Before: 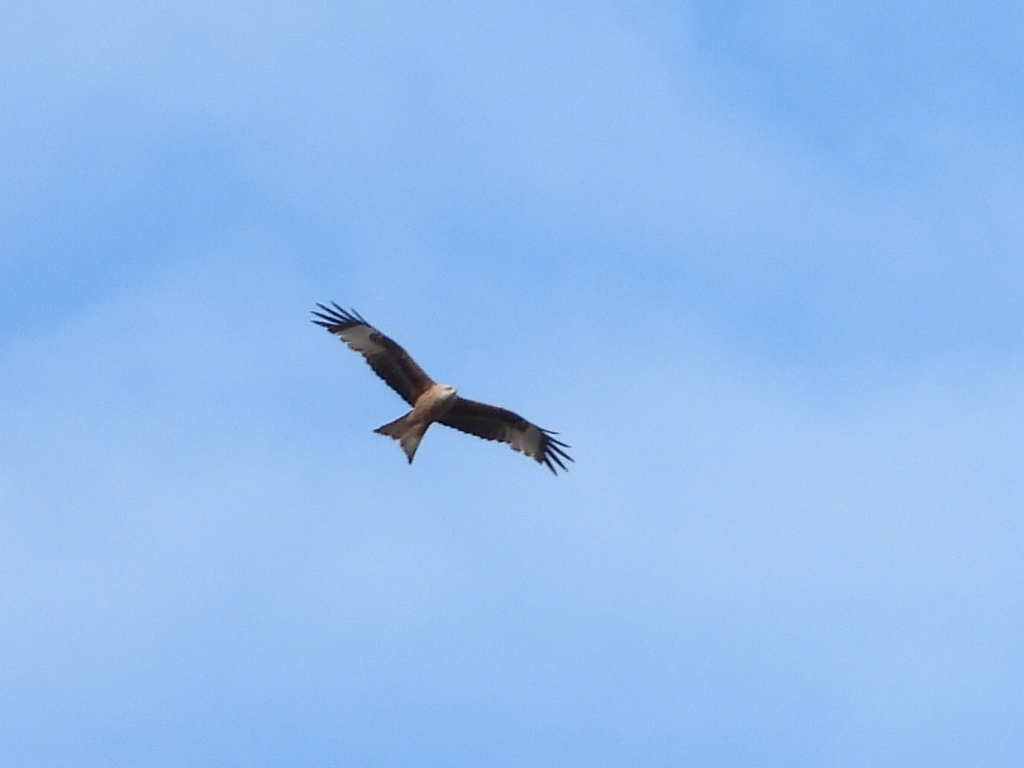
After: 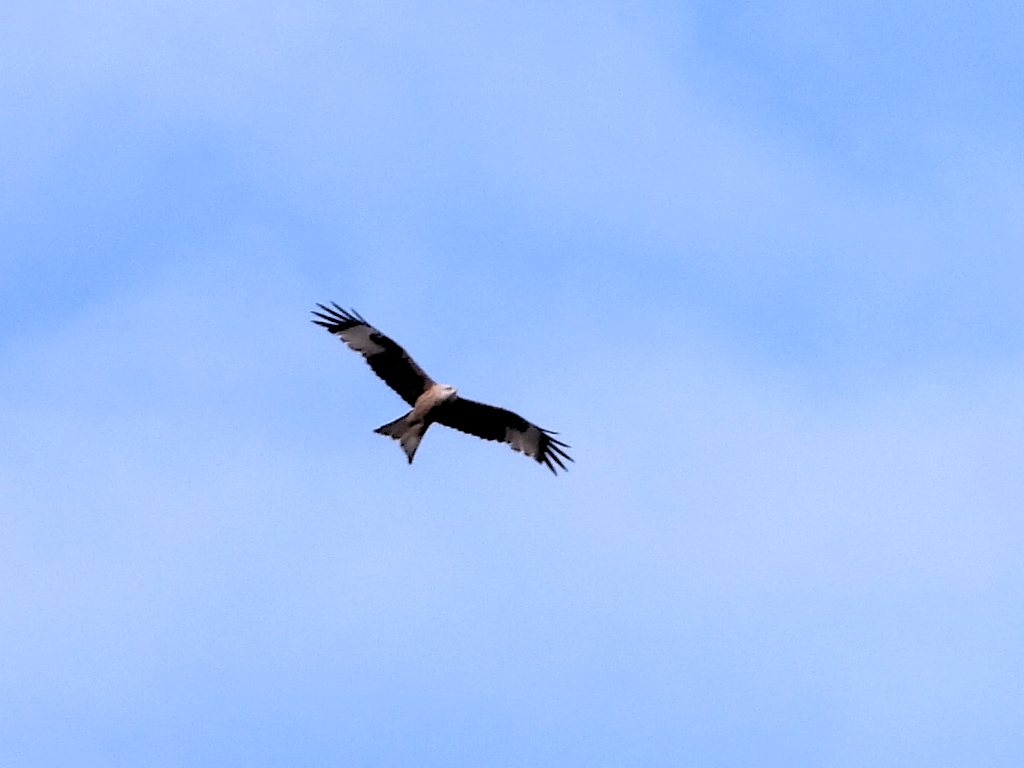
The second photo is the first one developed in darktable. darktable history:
tone equalizer: on, module defaults
rgb levels: levels [[0.034, 0.472, 0.904], [0, 0.5, 1], [0, 0.5, 1]]
white balance: red 1.05, blue 1.072
